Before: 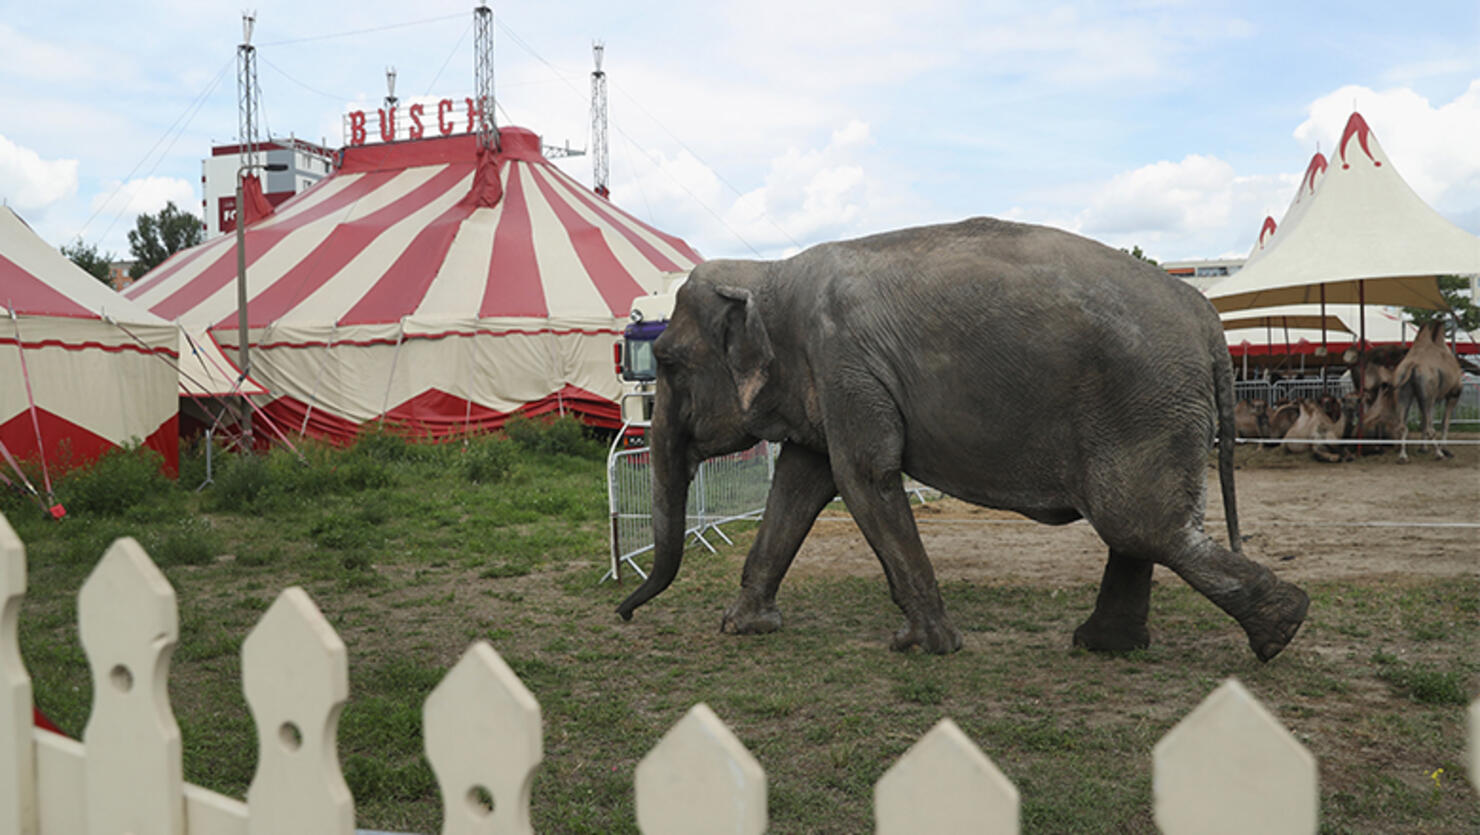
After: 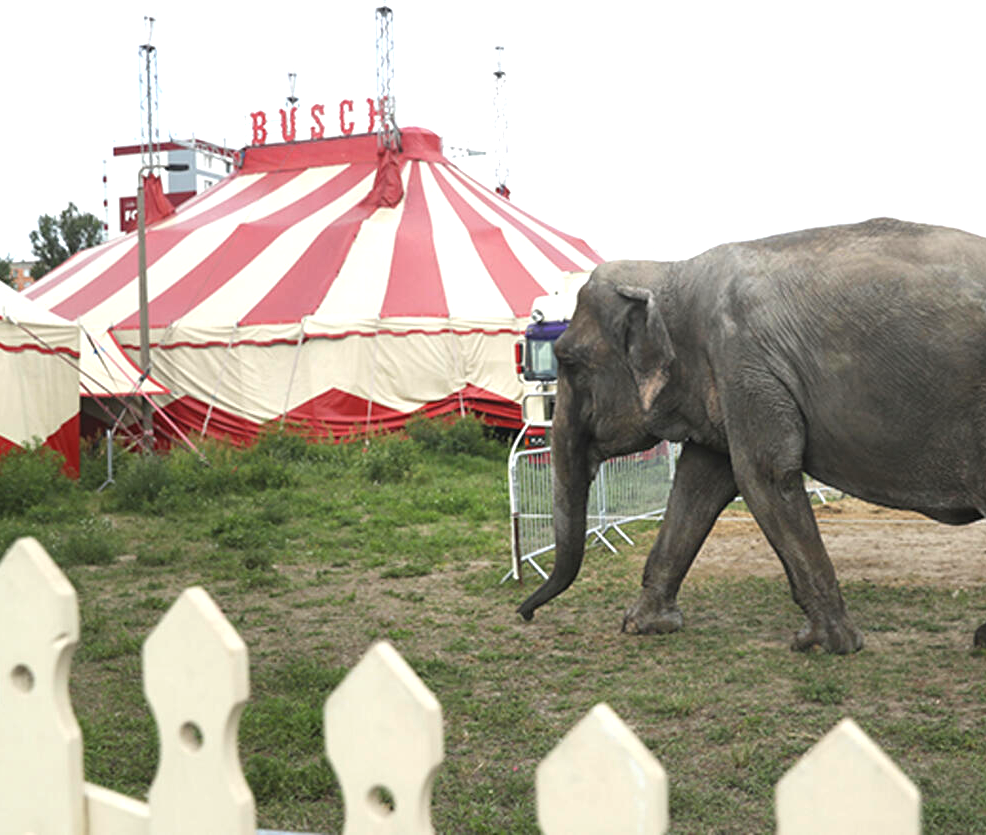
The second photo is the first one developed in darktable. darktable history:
crop and rotate: left 6.696%, right 26.658%
exposure: black level correction 0, exposure 0.89 EV, compensate highlight preservation false
